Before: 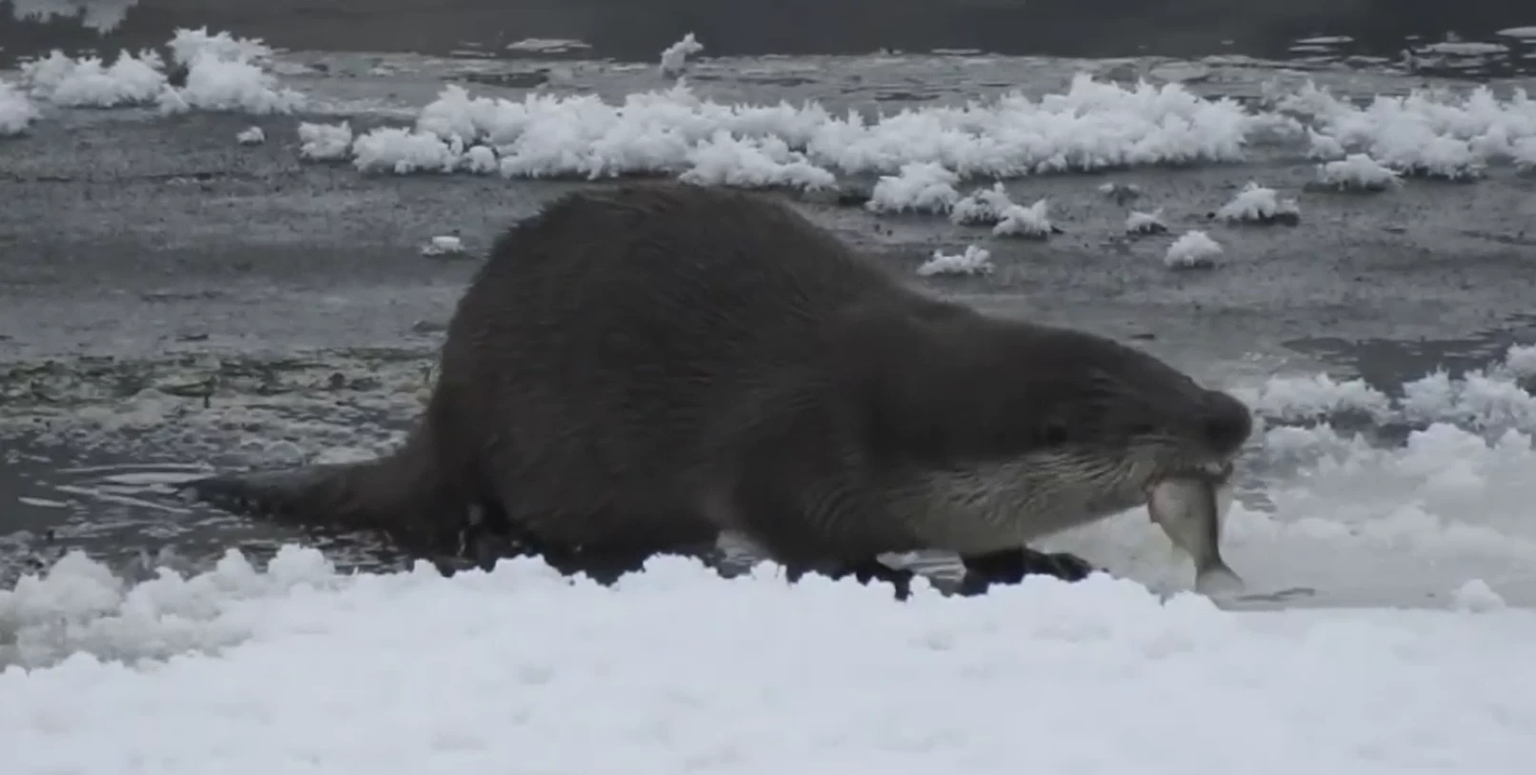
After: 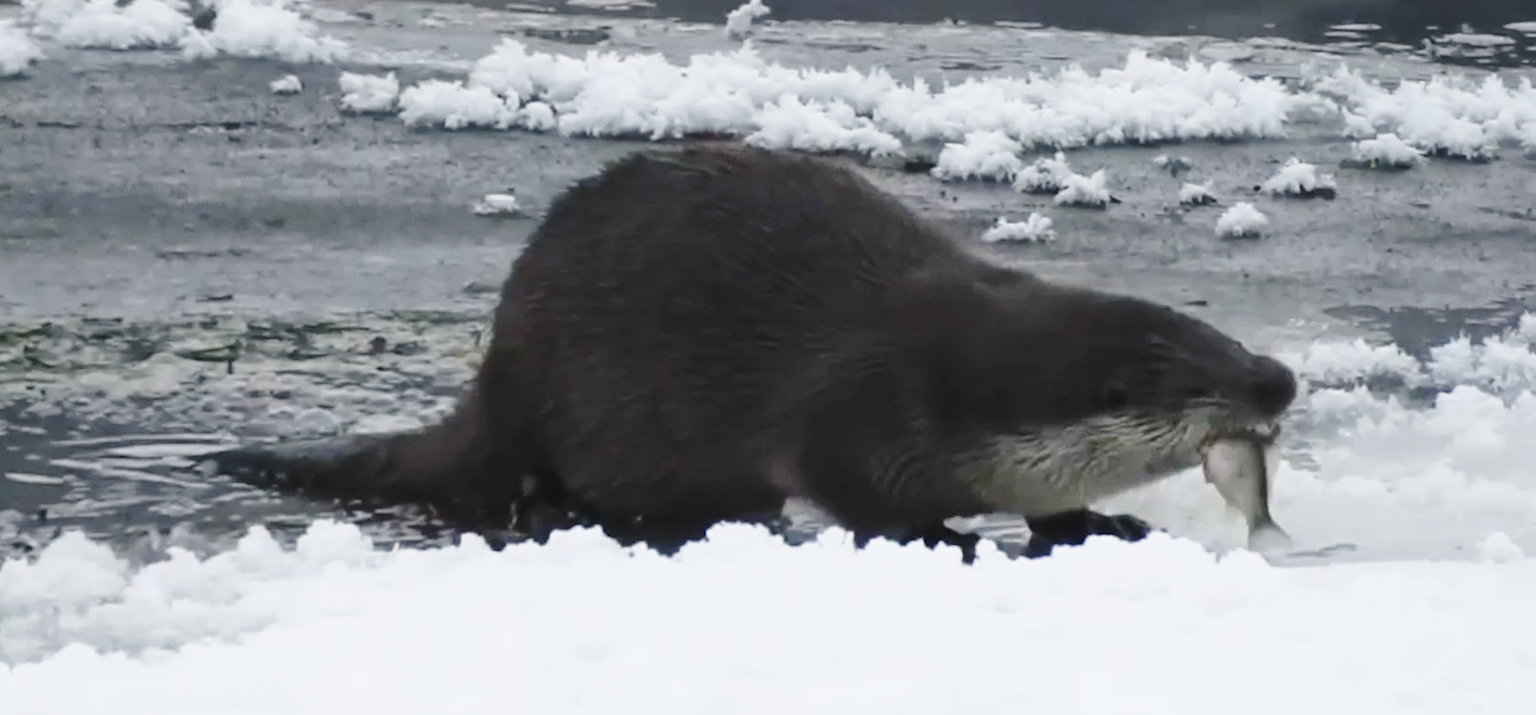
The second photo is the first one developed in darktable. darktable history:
rotate and perspective: rotation -0.013°, lens shift (vertical) -0.027, lens shift (horizontal) 0.178, crop left 0.016, crop right 0.989, crop top 0.082, crop bottom 0.918
base curve: curves: ch0 [(0, 0) (0.032, 0.037) (0.105, 0.228) (0.435, 0.76) (0.856, 0.983) (1, 1)], preserve colors none
